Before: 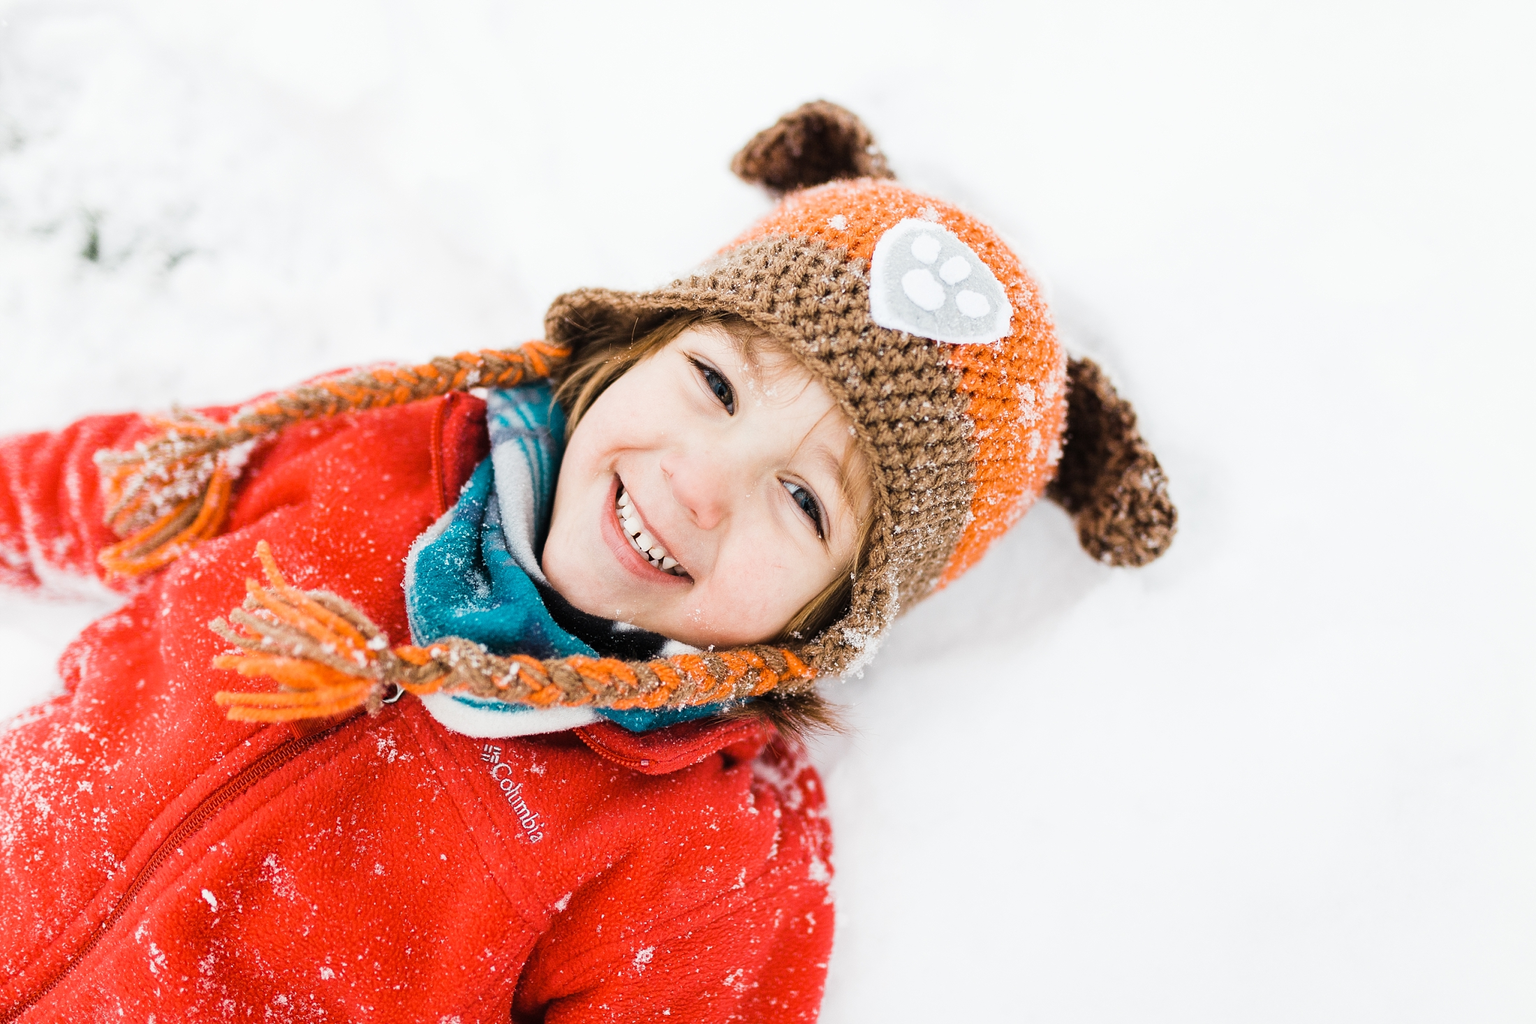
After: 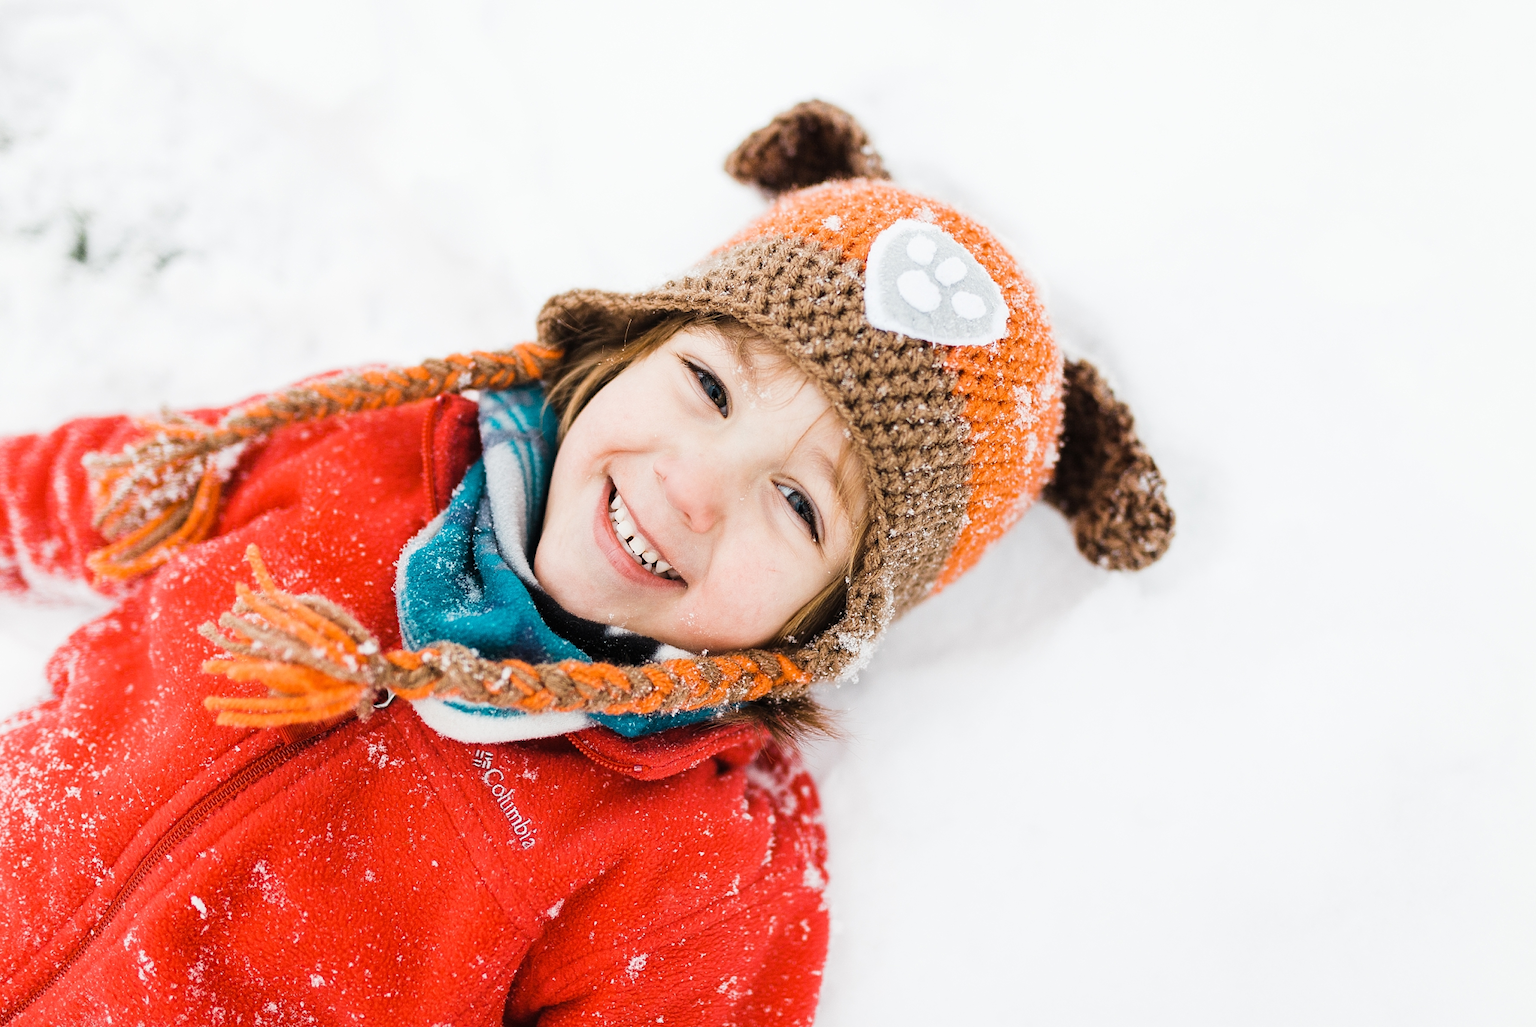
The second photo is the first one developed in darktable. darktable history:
crop and rotate: left 0.838%, top 0.141%, bottom 0.364%
